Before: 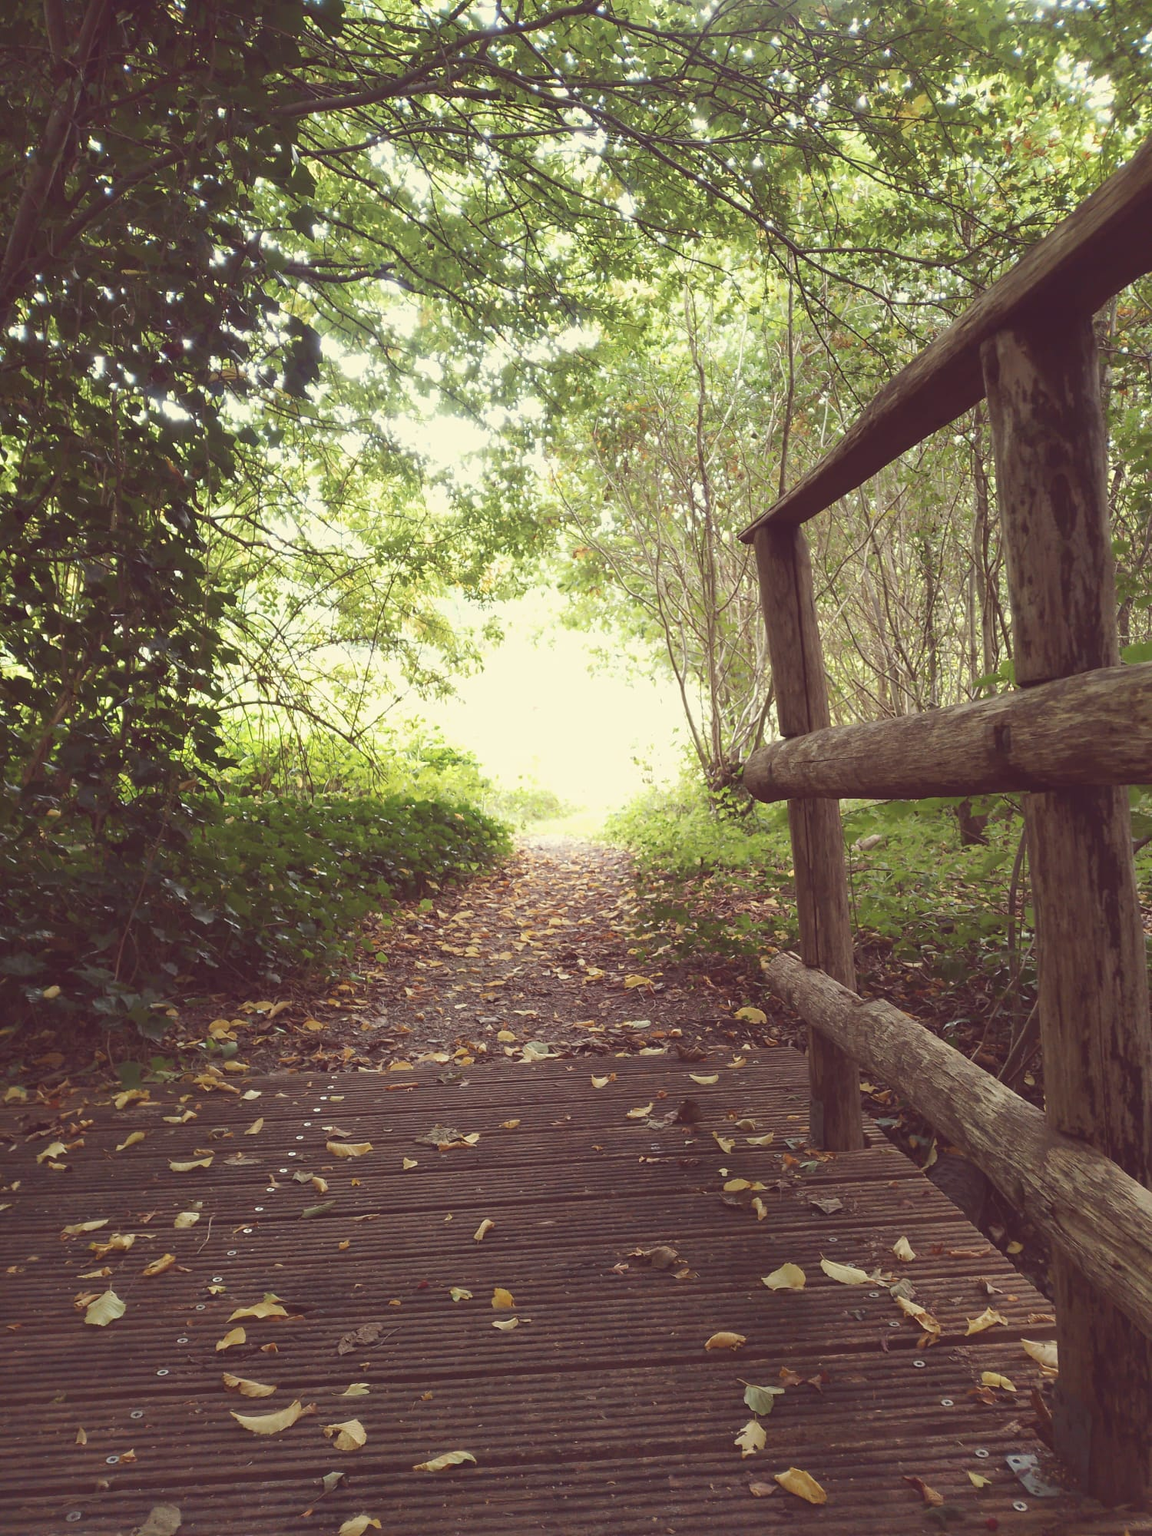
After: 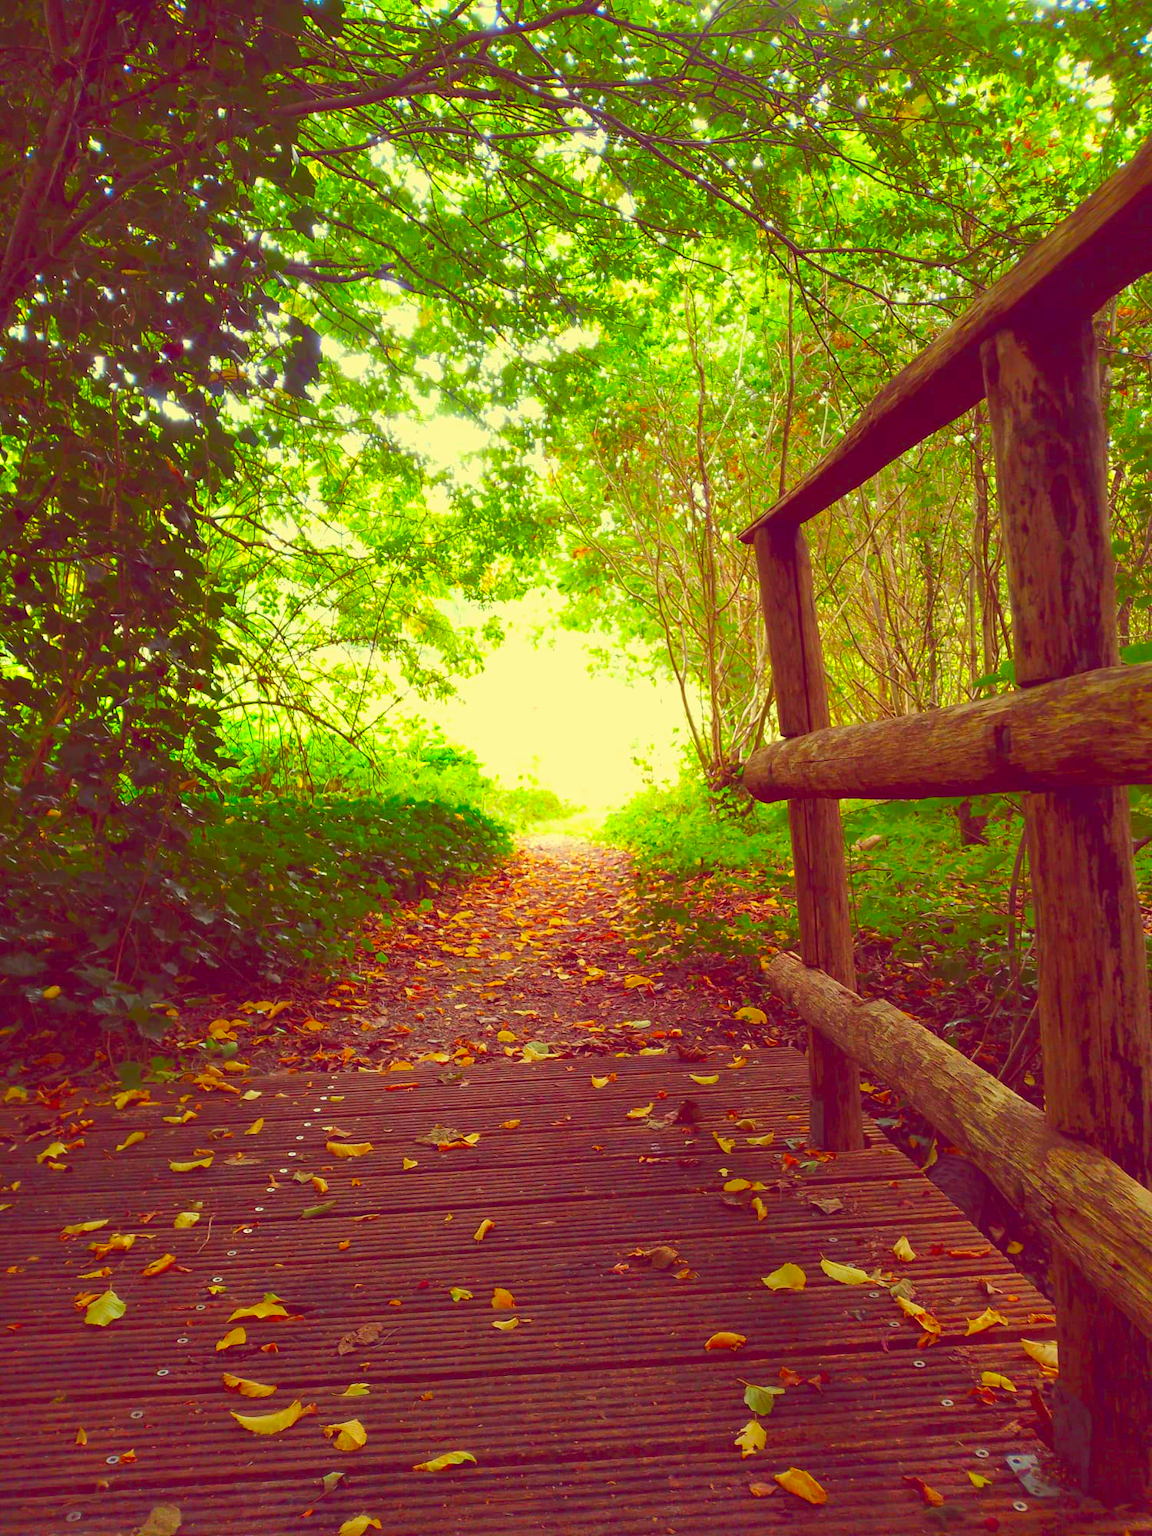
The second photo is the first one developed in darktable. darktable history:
color balance rgb: on, module defaults
color correction: saturation 3
white balance: emerald 1
